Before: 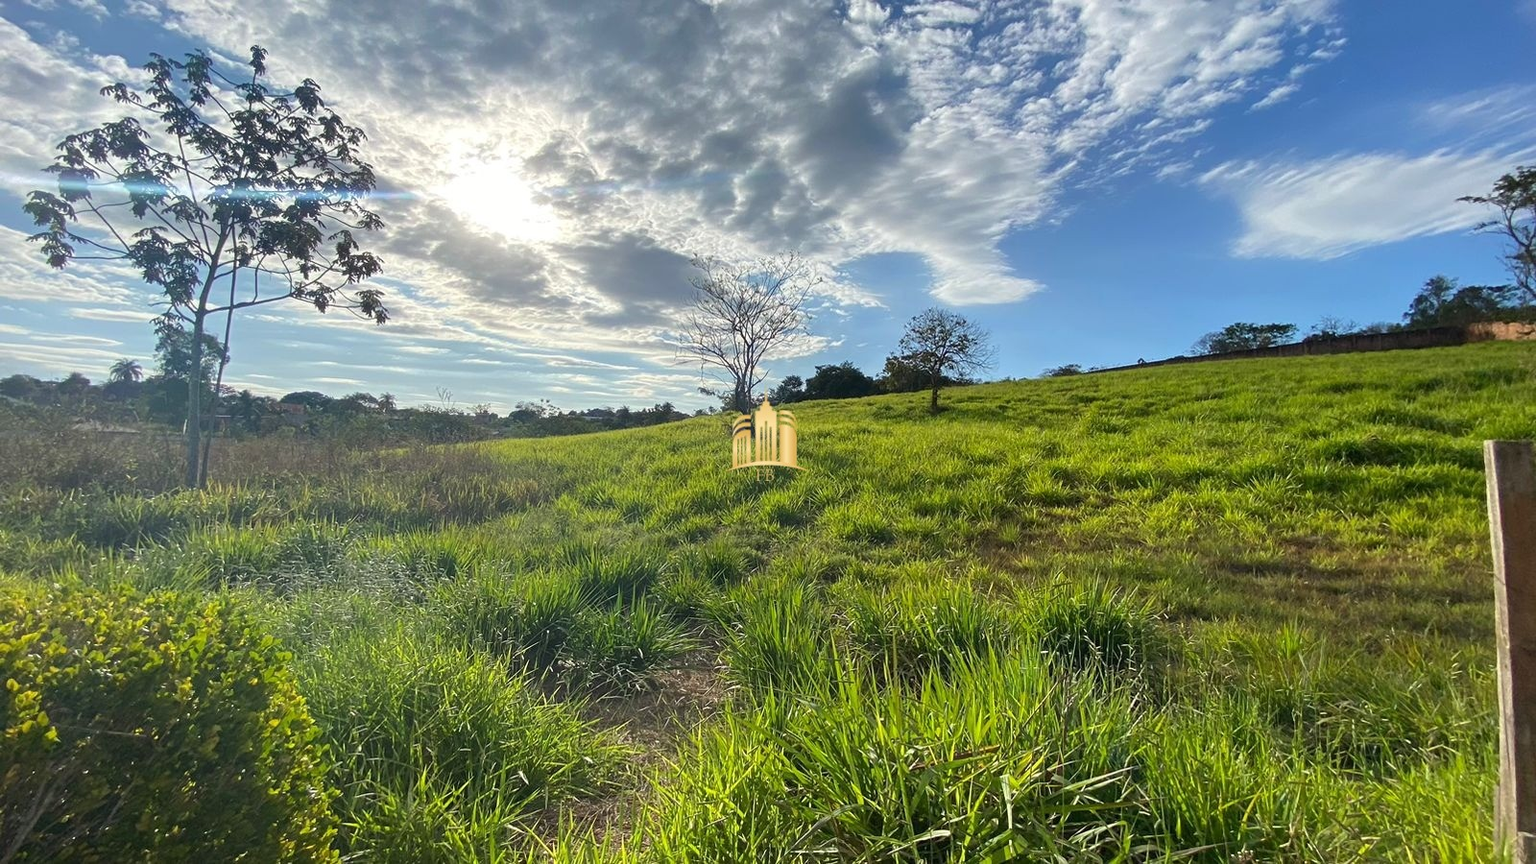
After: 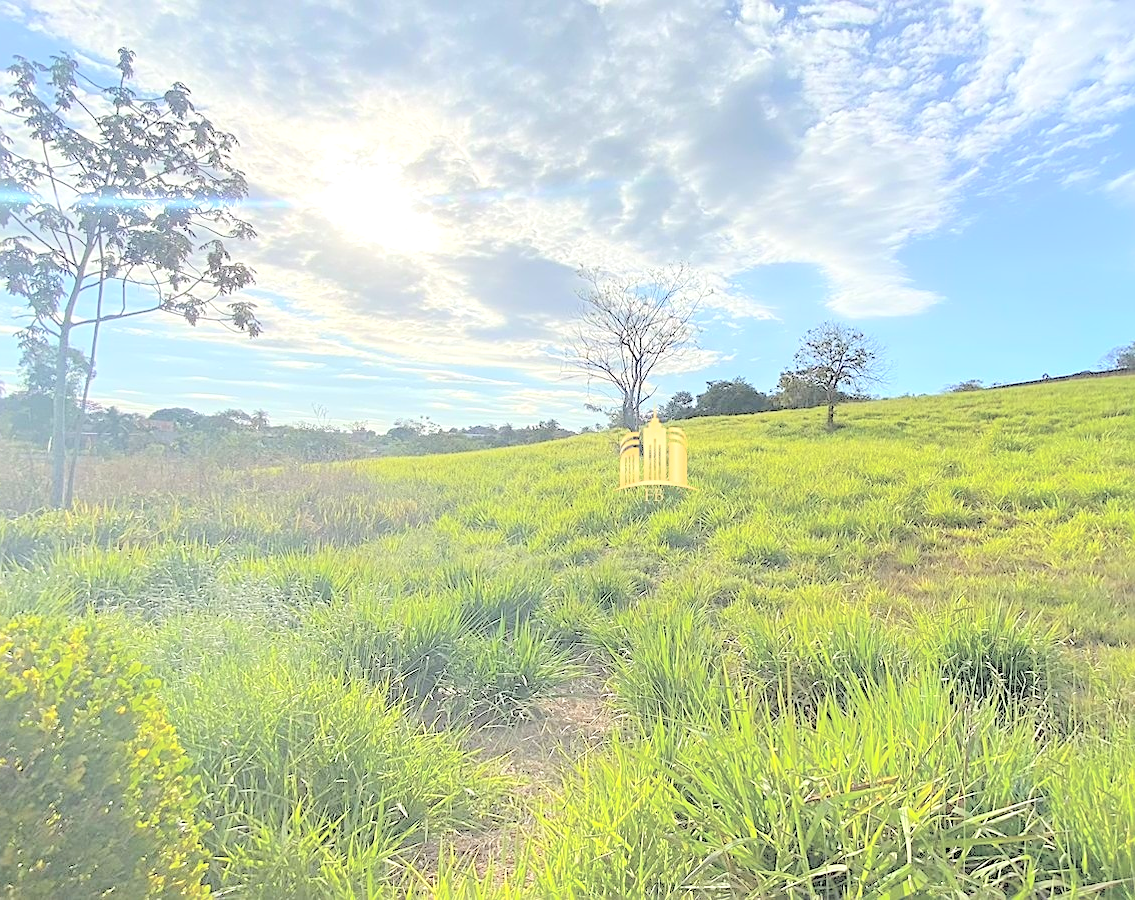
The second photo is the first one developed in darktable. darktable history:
sharpen: on, module defaults
exposure: exposure 0.293 EV, compensate highlight preservation false
contrast brightness saturation: brightness 0.999
crop and rotate: left 8.946%, right 20.112%
